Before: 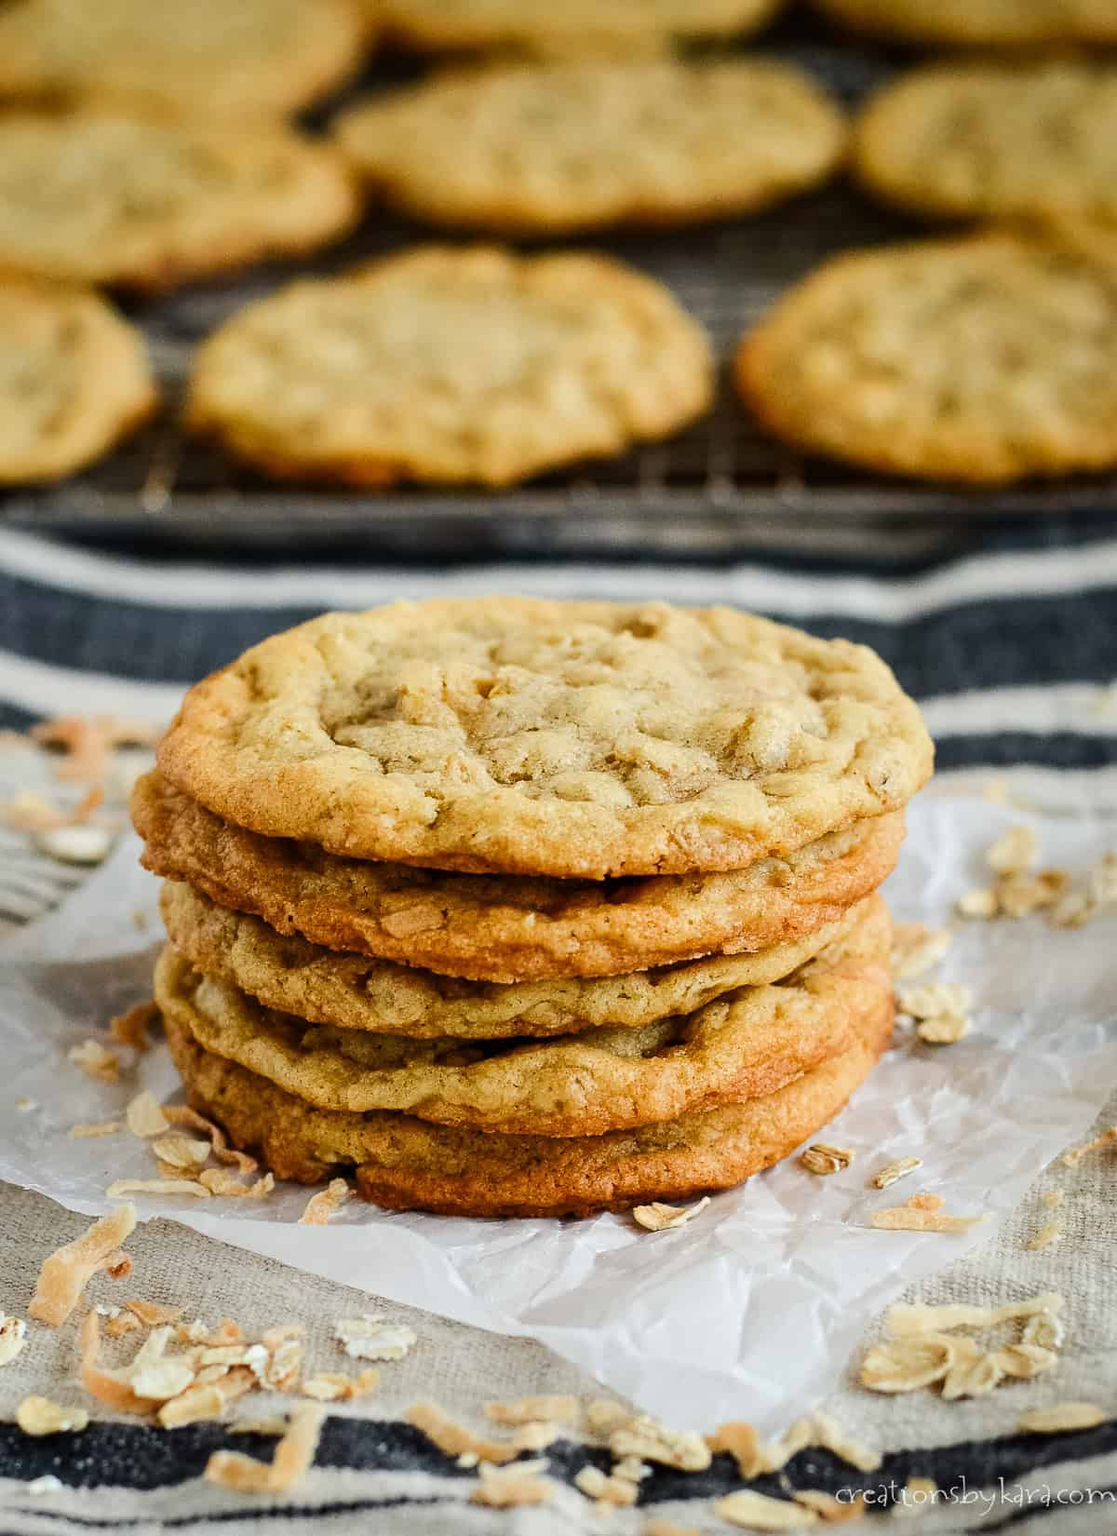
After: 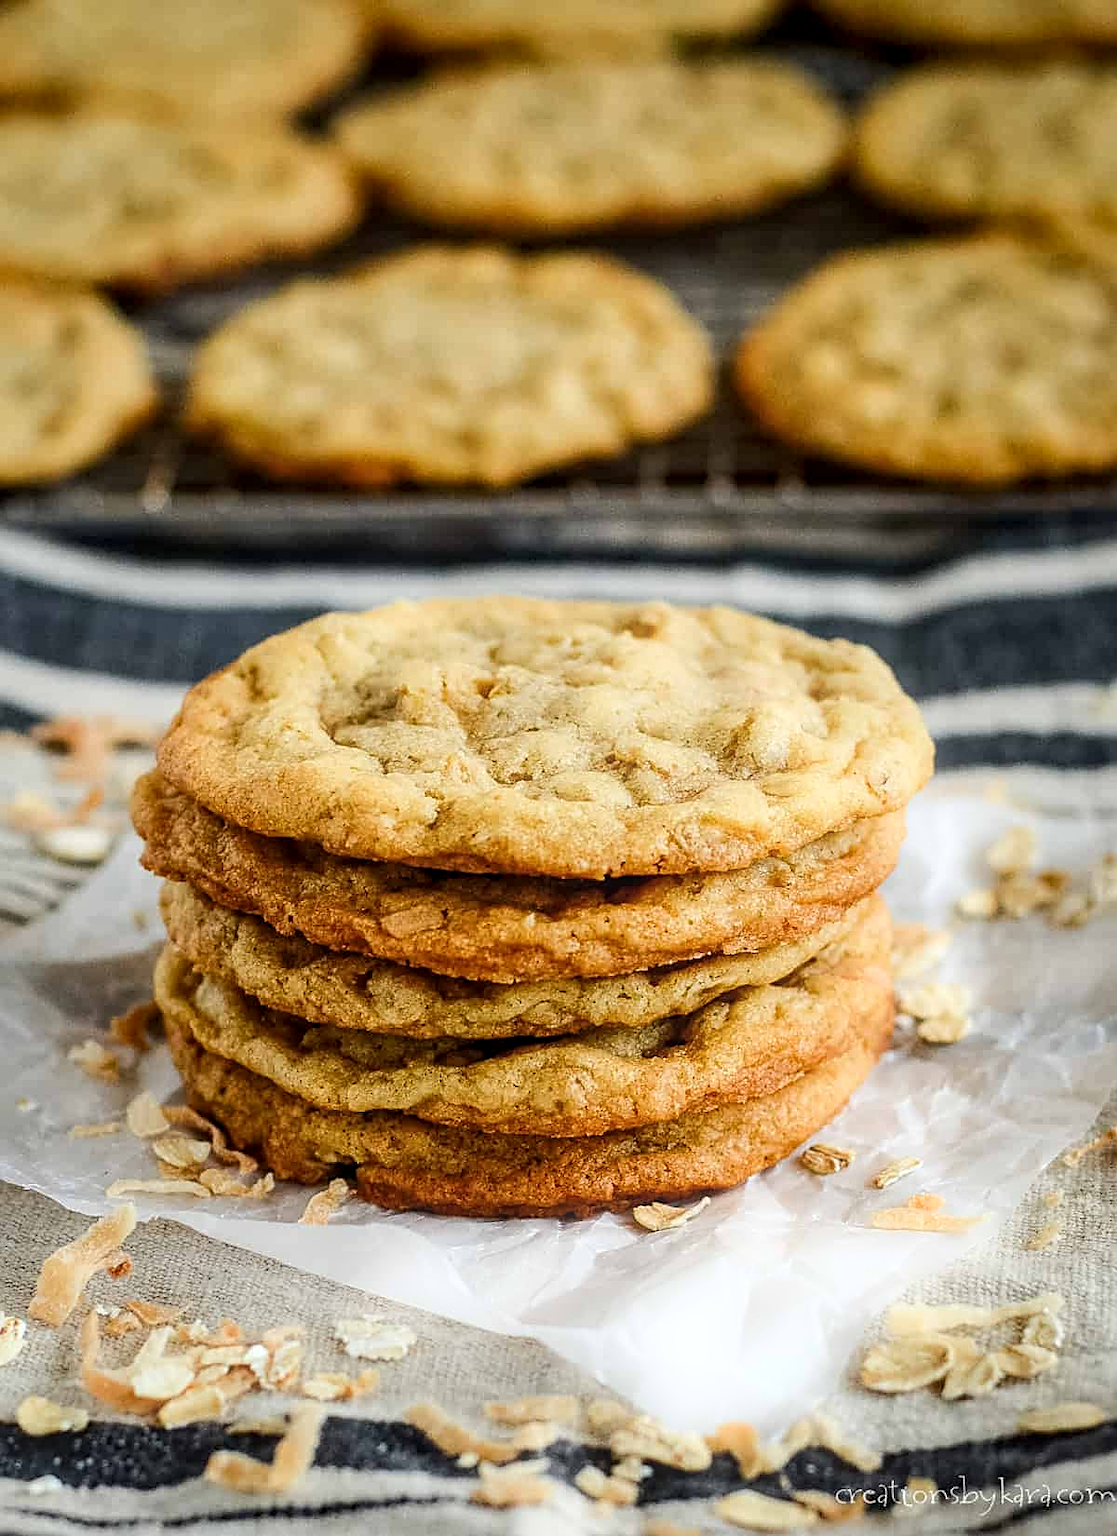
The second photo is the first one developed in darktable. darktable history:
bloom: size 5%, threshold 95%, strength 15%
local contrast: on, module defaults
sharpen: on, module defaults
